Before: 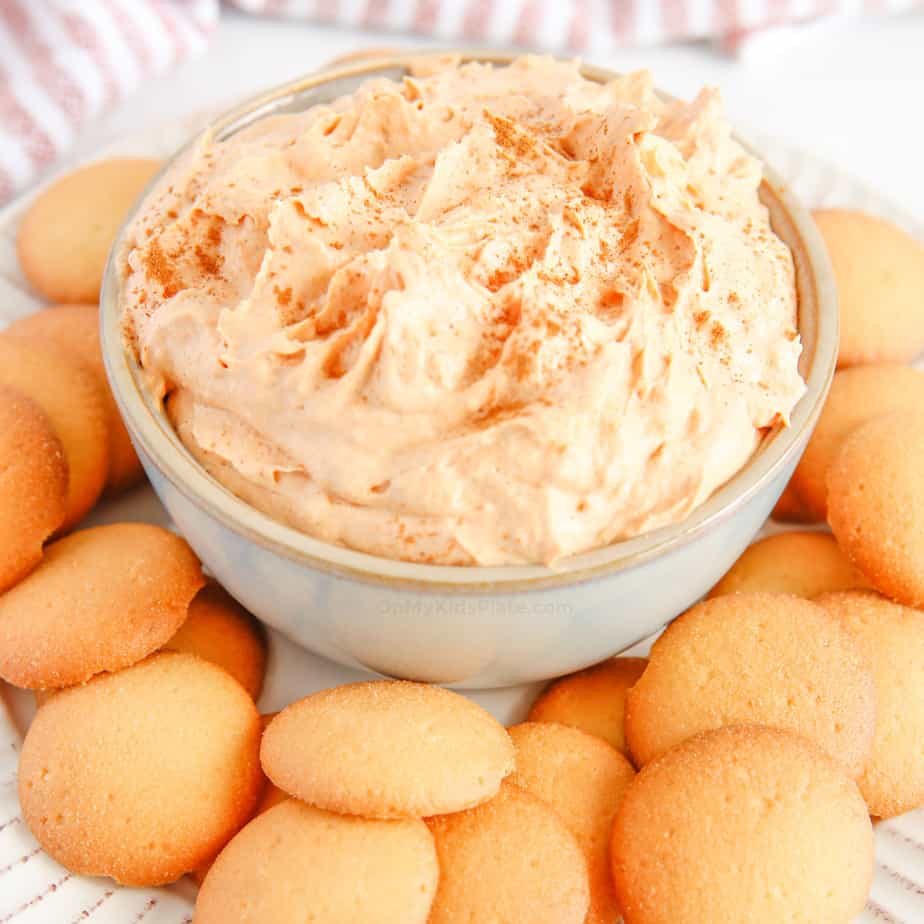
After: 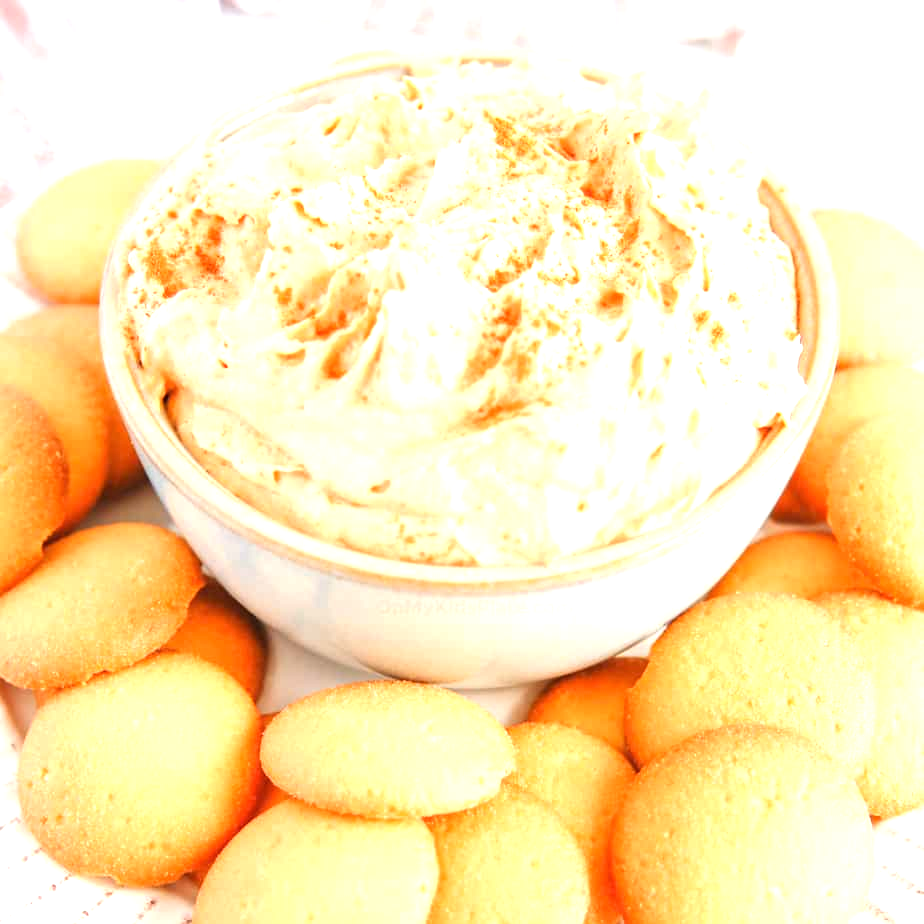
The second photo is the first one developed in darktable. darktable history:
exposure: black level correction 0, exposure 0.9 EV, compensate exposure bias true, compensate highlight preservation false
